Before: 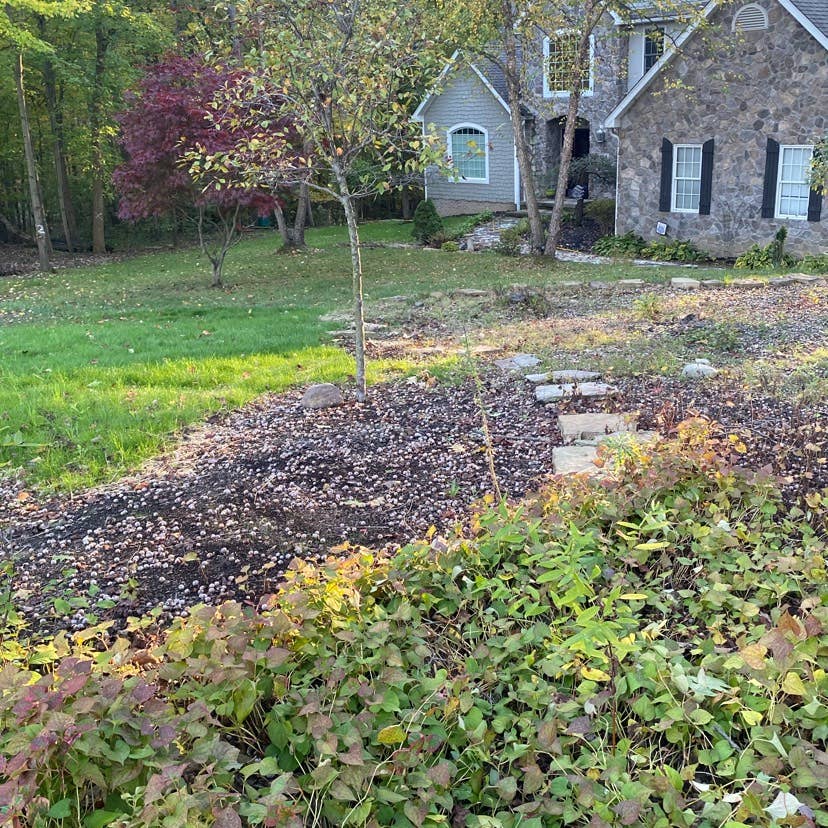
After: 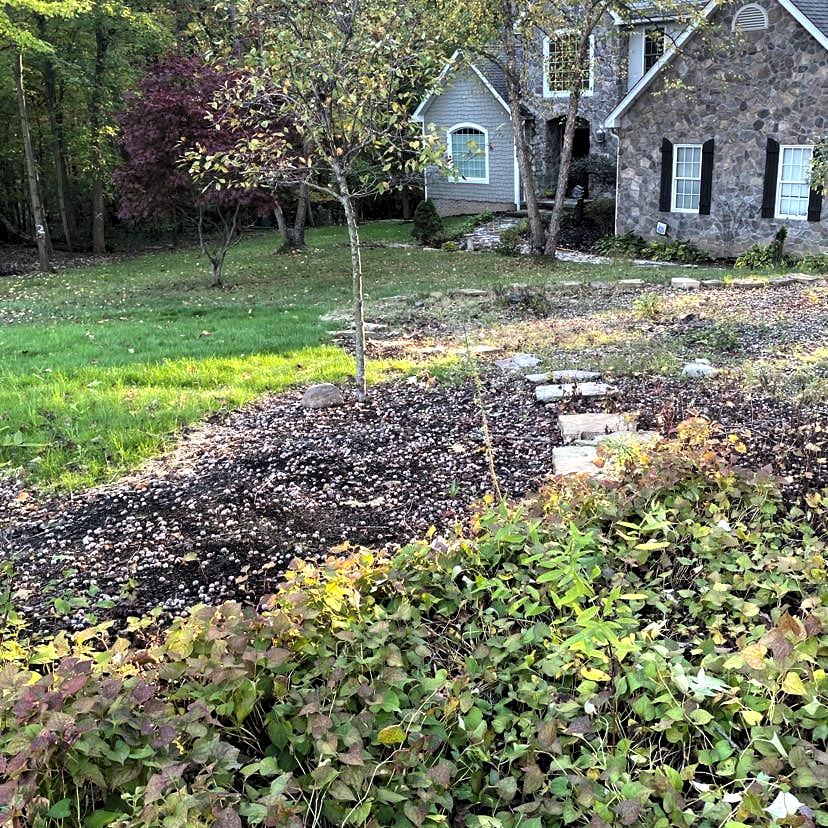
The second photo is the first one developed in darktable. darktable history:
levels: levels [0.129, 0.519, 0.867]
